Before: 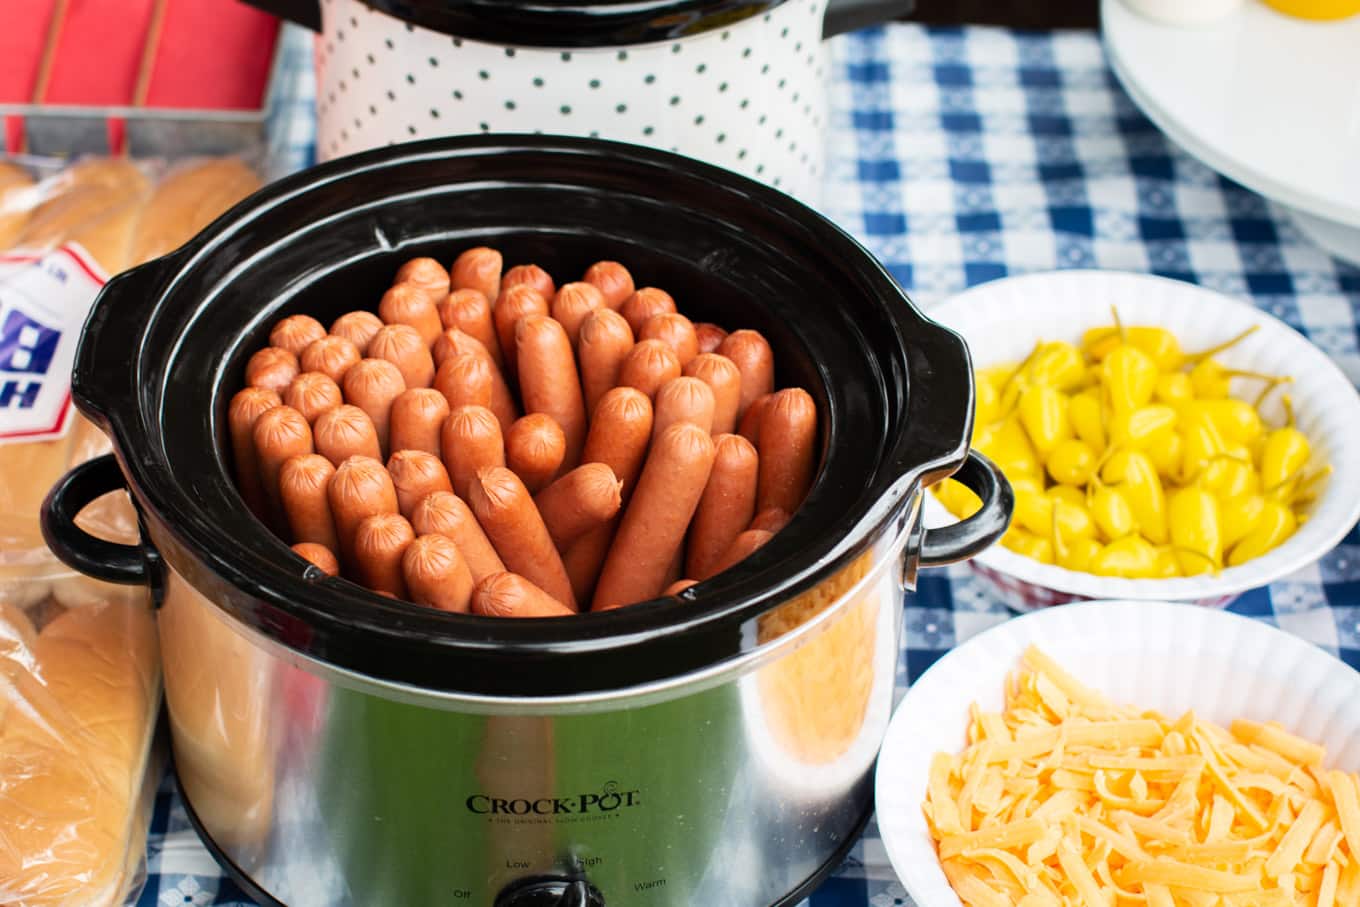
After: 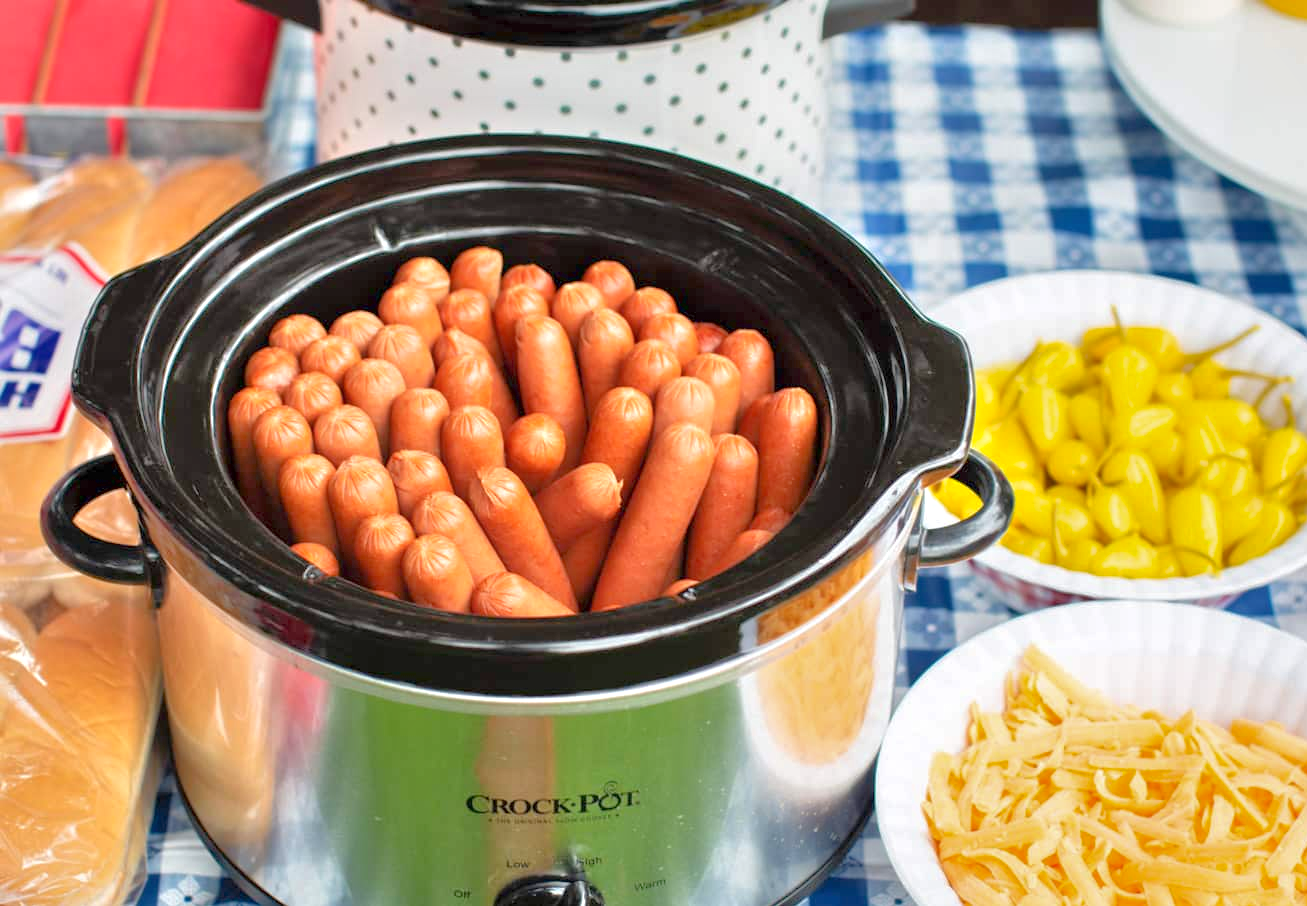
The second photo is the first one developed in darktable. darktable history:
shadows and highlights: shadows 8.44, white point adjustment 0.817, highlights -39.97
tone equalizer: -8 EV 1.99 EV, -7 EV 1.96 EV, -6 EV 1.96 EV, -5 EV 1.97 EV, -4 EV 1.98 EV, -3 EV 1.48 EV, -2 EV 0.997 EV, -1 EV 0.499 EV
crop: right 3.864%, bottom 0.037%
